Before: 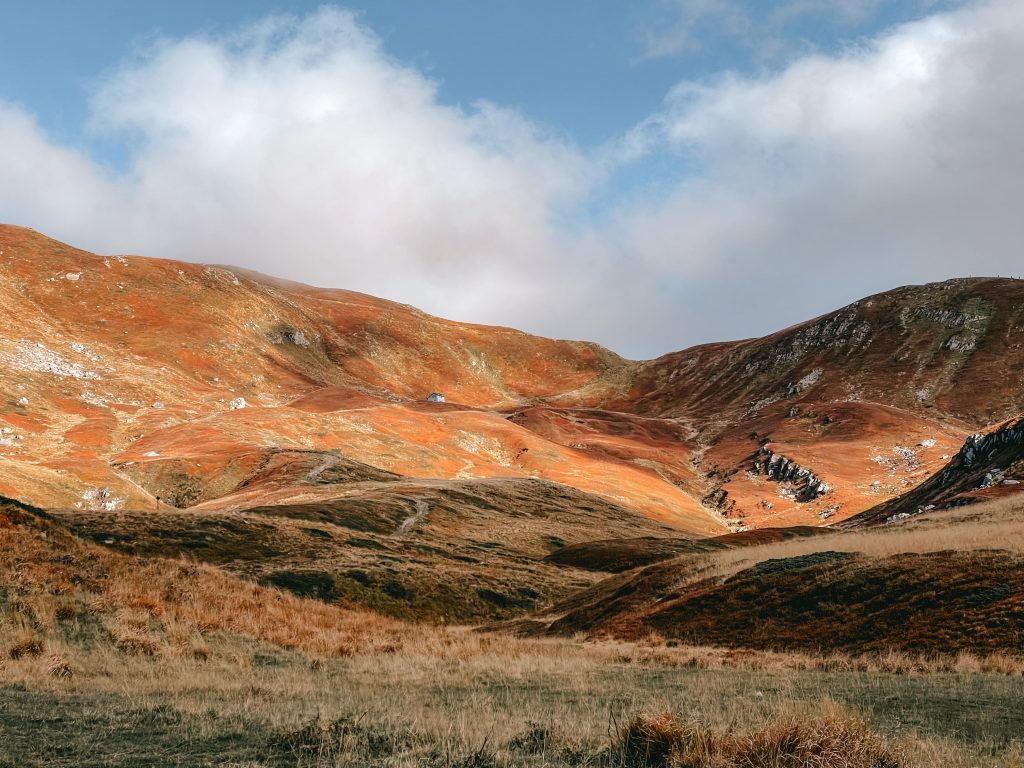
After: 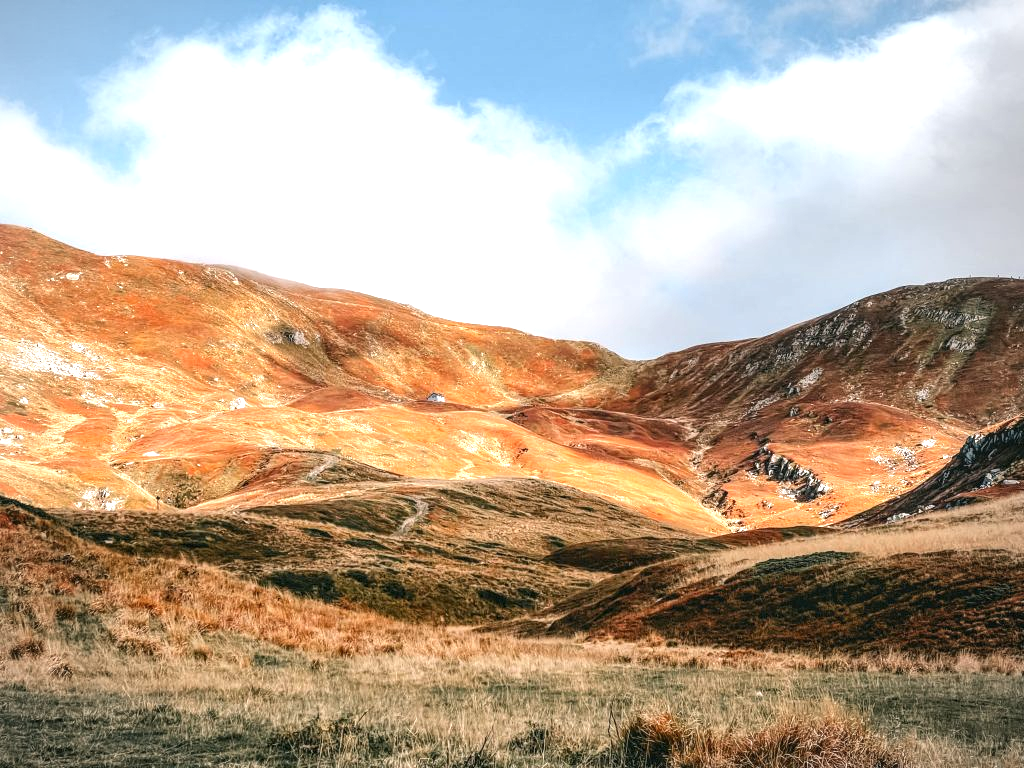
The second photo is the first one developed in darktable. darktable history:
vignetting: fall-off radius 81.94%
exposure: black level correction 0, exposure 0.9 EV, compensate highlight preservation false
local contrast: on, module defaults
